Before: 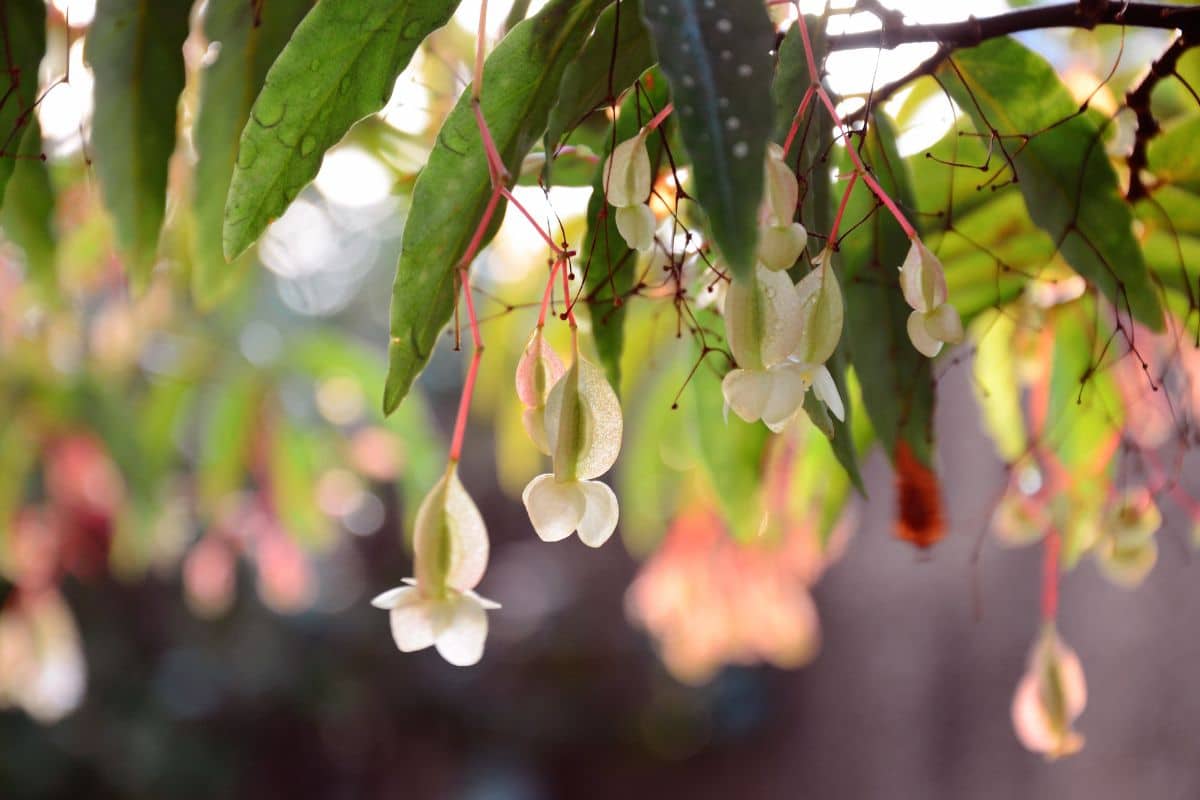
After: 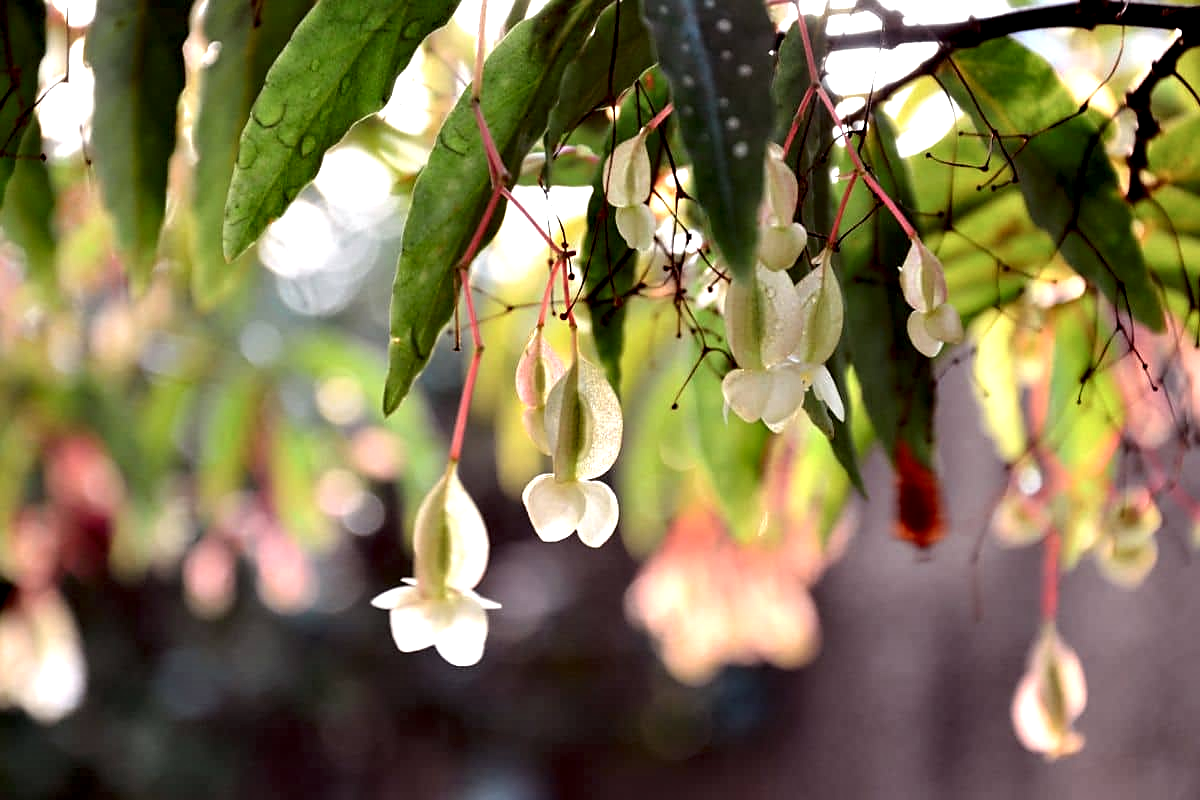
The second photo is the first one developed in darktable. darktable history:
sharpen: radius 1.864, amount 0.398, threshold 1.271
contrast equalizer: octaves 7, y [[0.609, 0.611, 0.615, 0.613, 0.607, 0.603], [0.504, 0.498, 0.496, 0.499, 0.506, 0.516], [0 ×6], [0 ×6], [0 ×6]]
